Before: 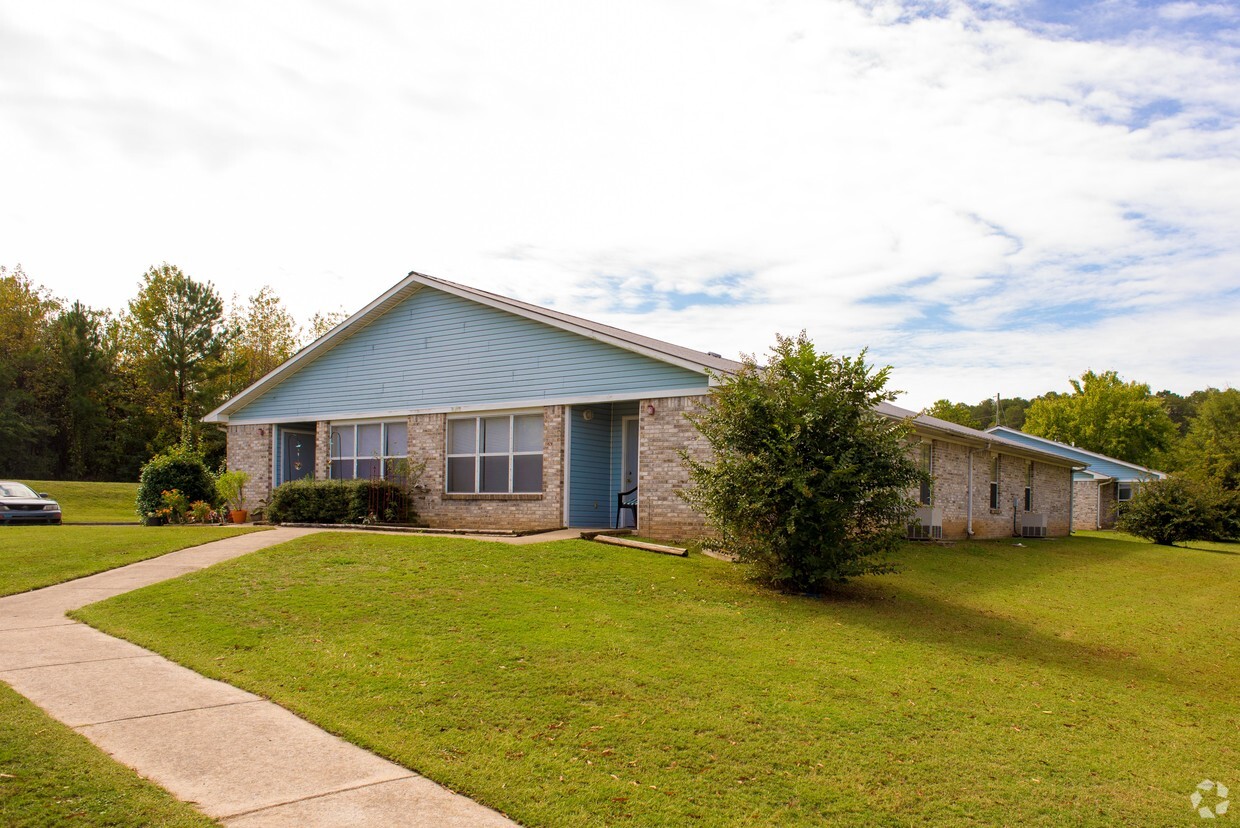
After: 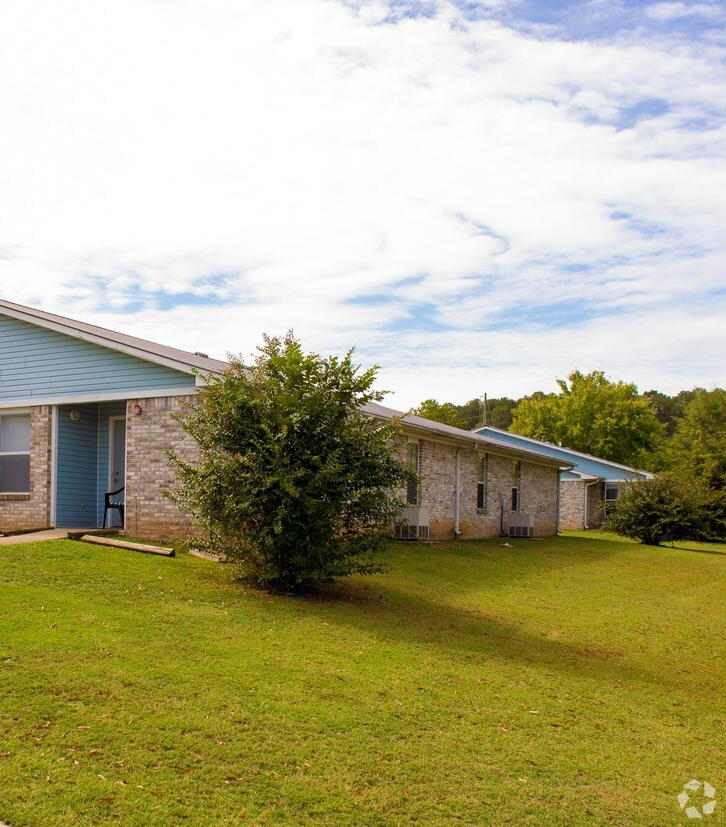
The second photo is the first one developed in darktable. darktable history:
crop: left 41.402%
exposure: compensate highlight preservation false
